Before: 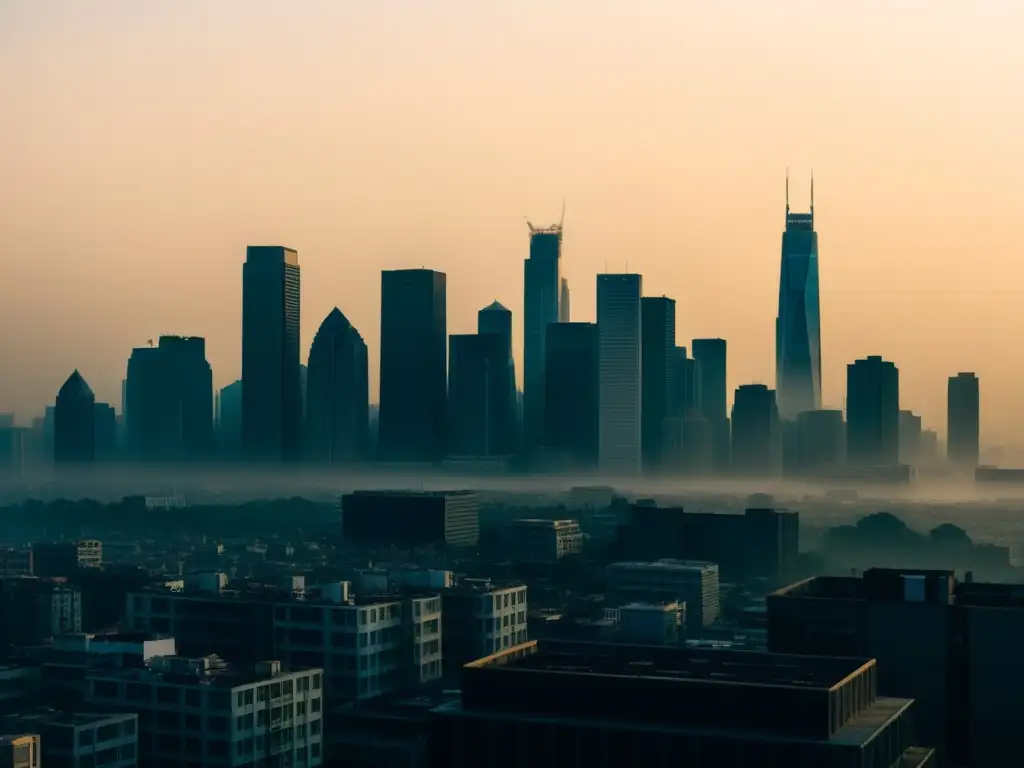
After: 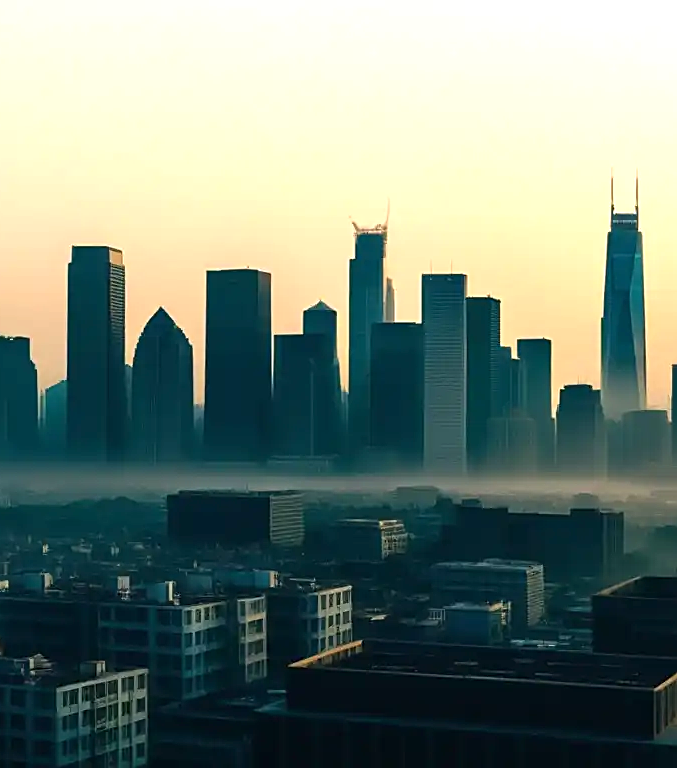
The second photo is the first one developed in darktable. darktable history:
exposure: black level correction 0, exposure 0.702 EV, compensate exposure bias true, compensate highlight preservation false
crop: left 17.168%, right 16.627%
sharpen: on, module defaults
